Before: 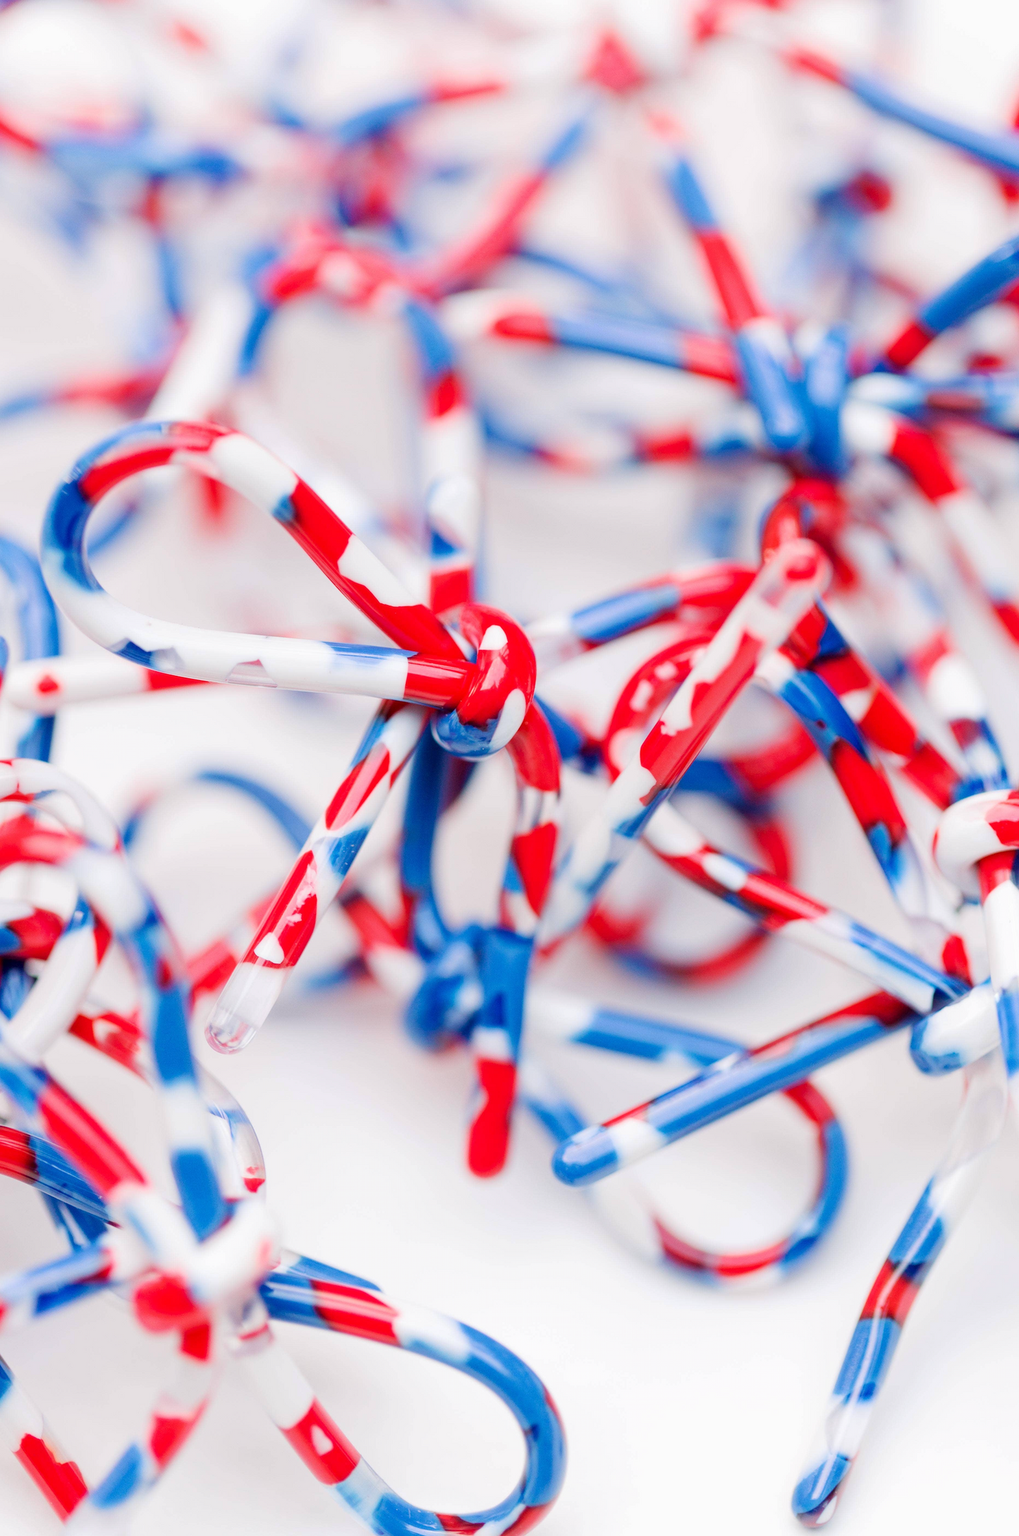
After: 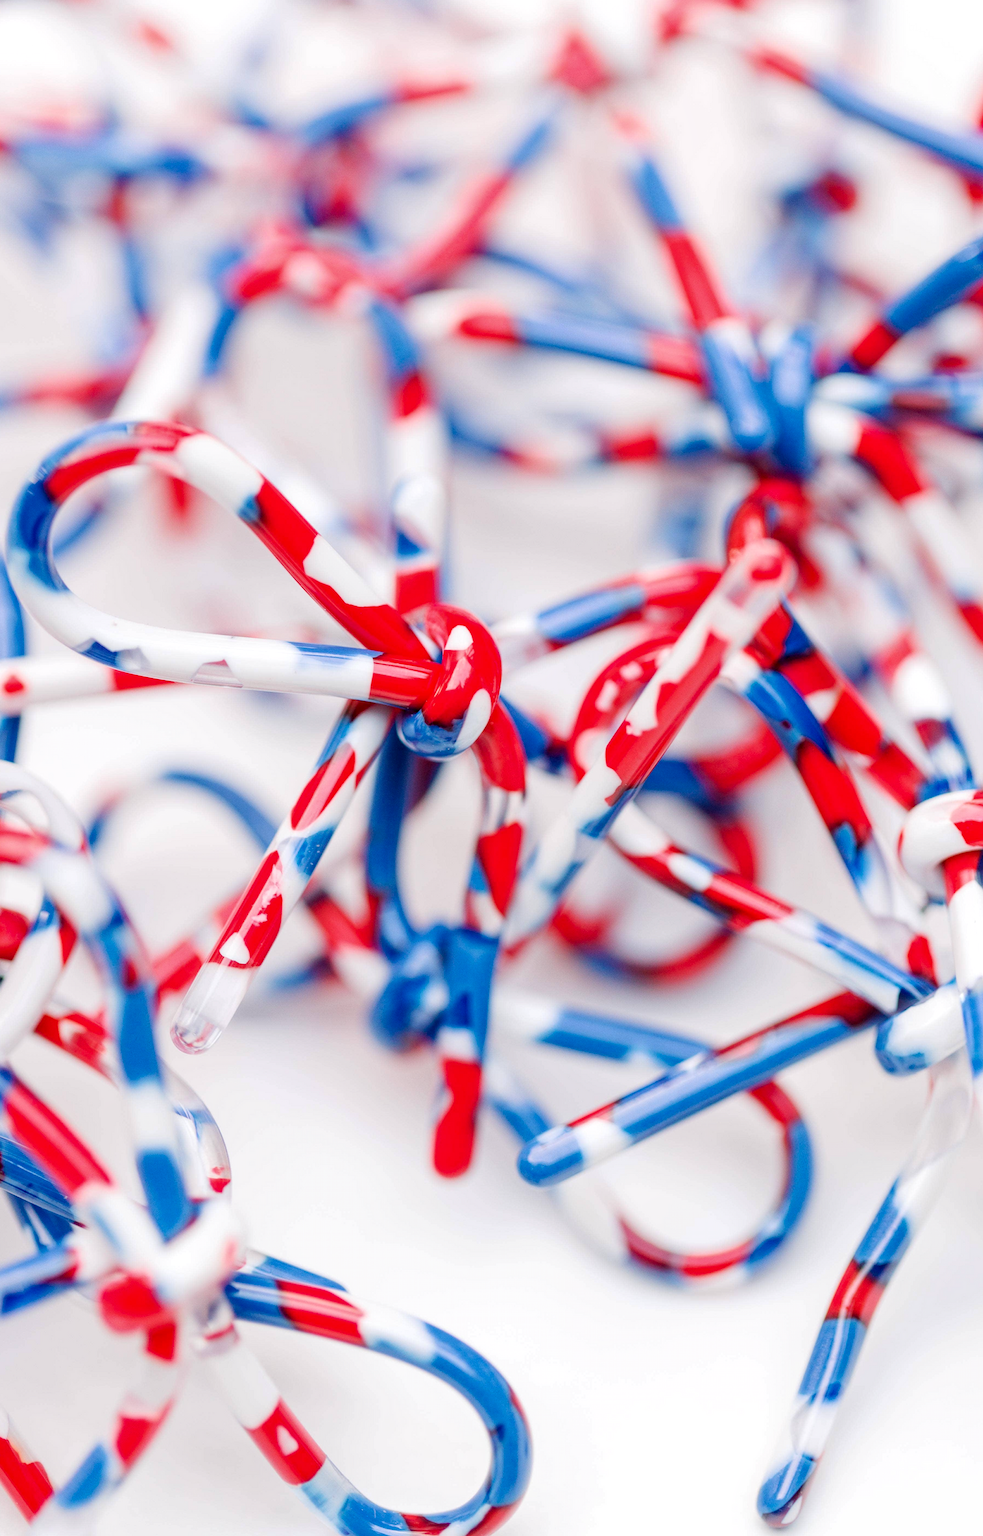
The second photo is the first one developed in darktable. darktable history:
crop and rotate: left 3.408%
local contrast: on, module defaults
